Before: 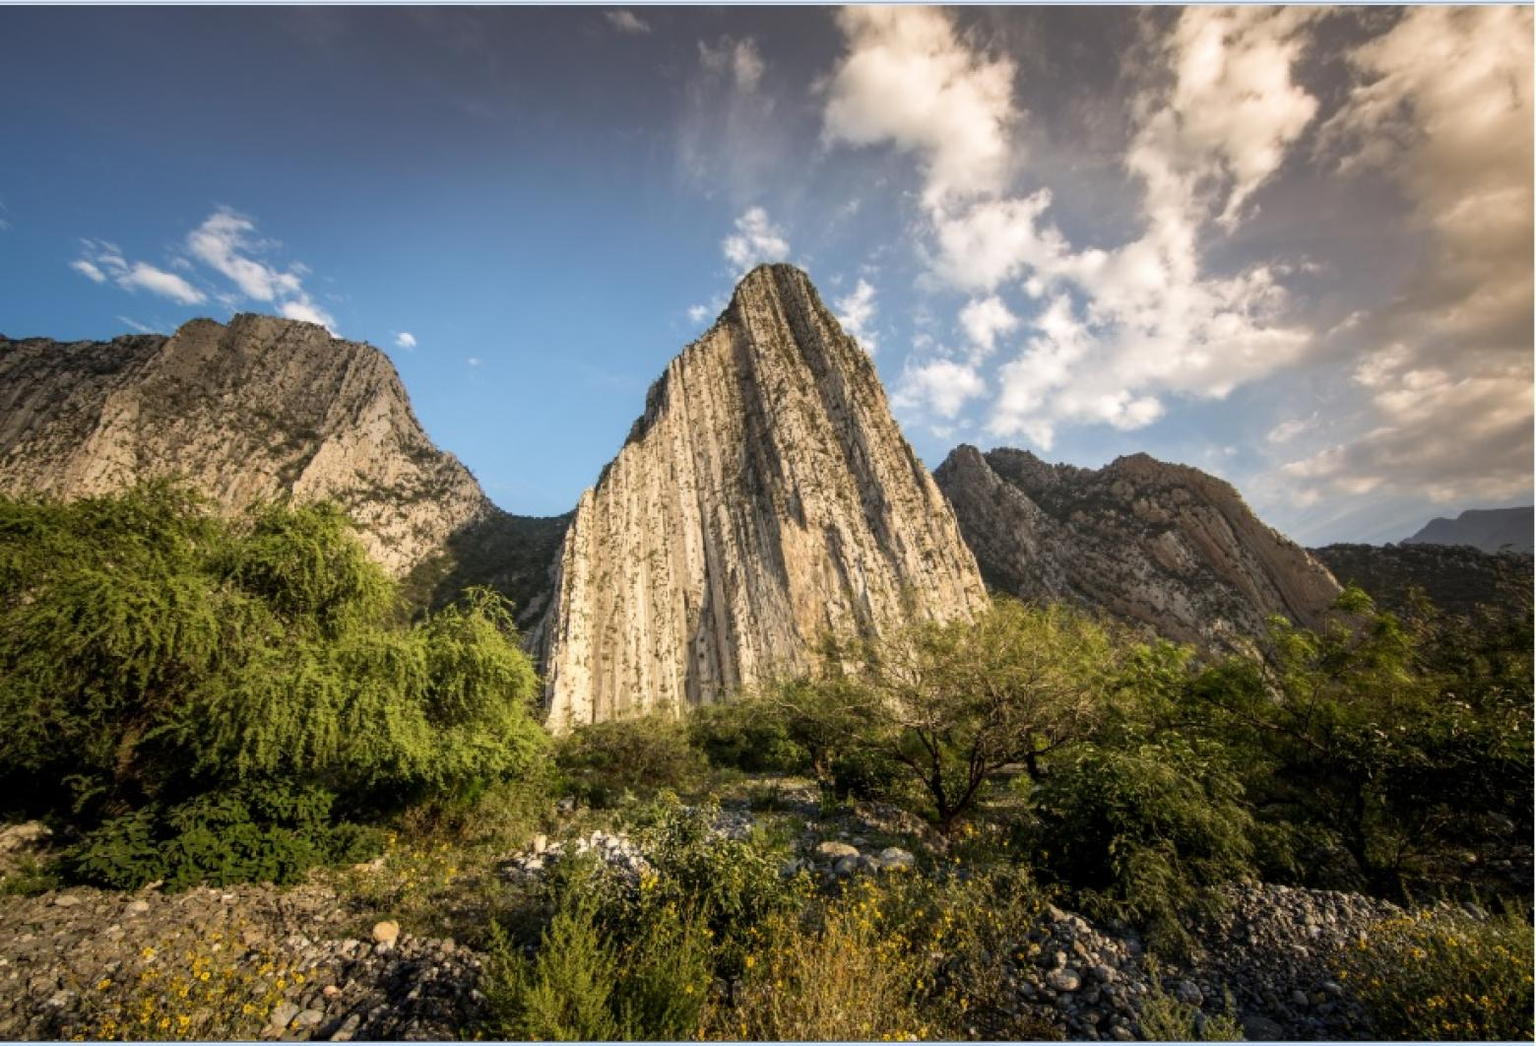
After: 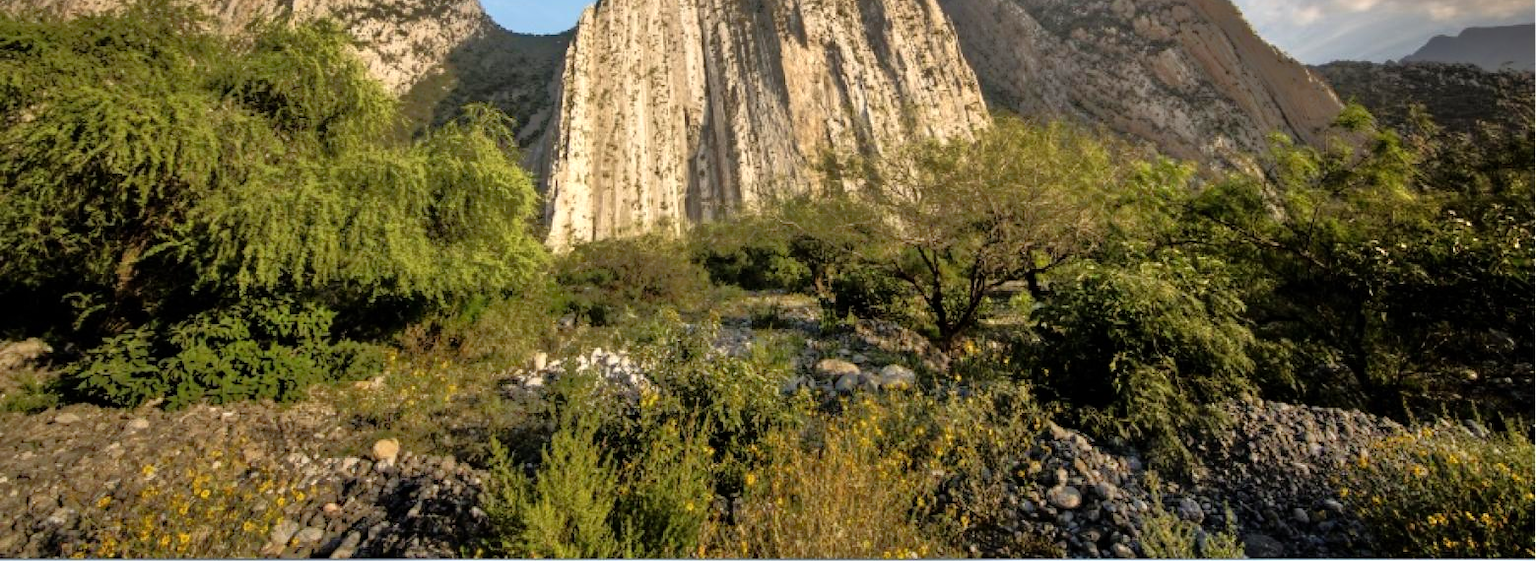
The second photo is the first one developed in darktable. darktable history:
crop and rotate: top 46.237%
tone equalizer: -8 EV -0.528 EV, -7 EV -0.319 EV, -6 EV -0.083 EV, -5 EV 0.413 EV, -4 EV 0.985 EV, -3 EV 0.791 EV, -2 EV -0.01 EV, -1 EV 0.14 EV, +0 EV -0.012 EV, smoothing 1
